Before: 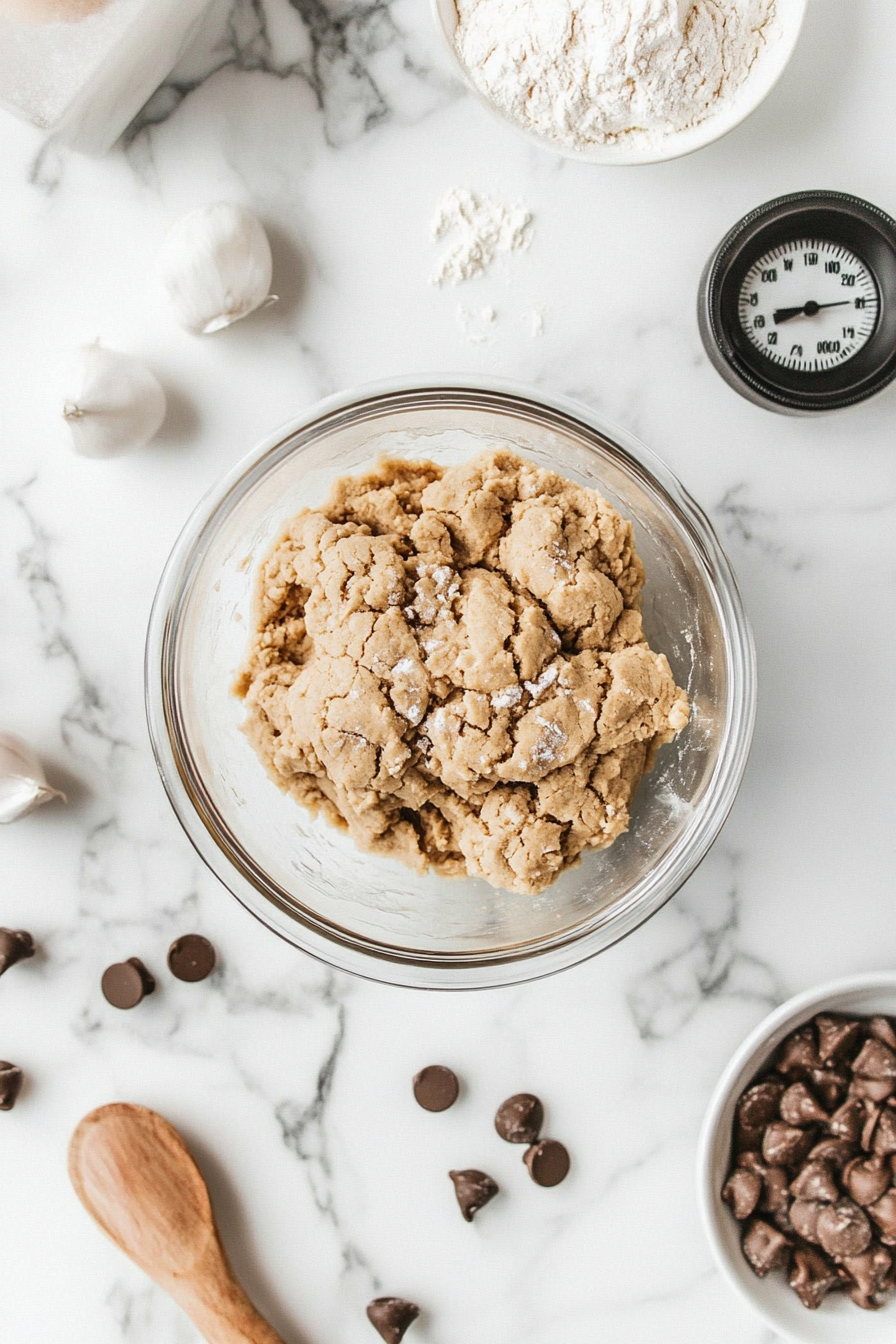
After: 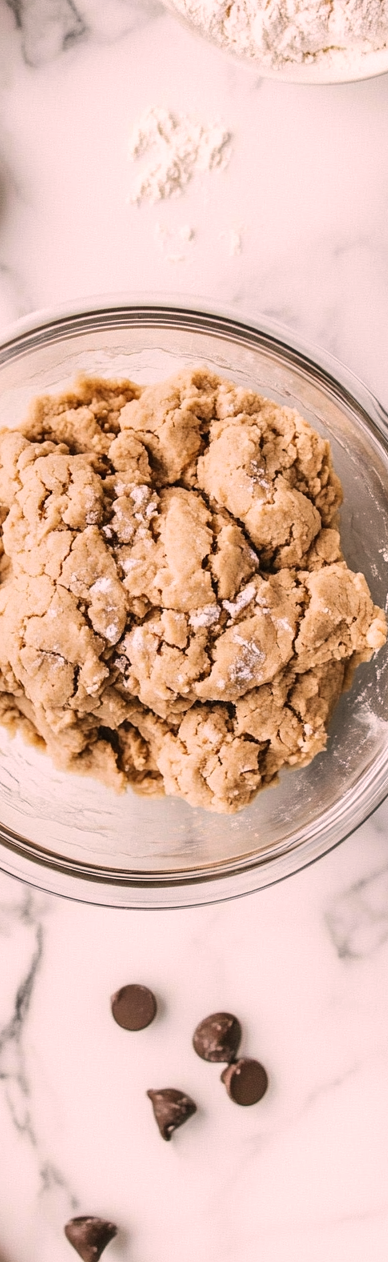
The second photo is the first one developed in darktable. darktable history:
crop: left 33.756%, top 6.051%, right 22.865%
color correction: highlights a* 12.37, highlights b* 5.54
